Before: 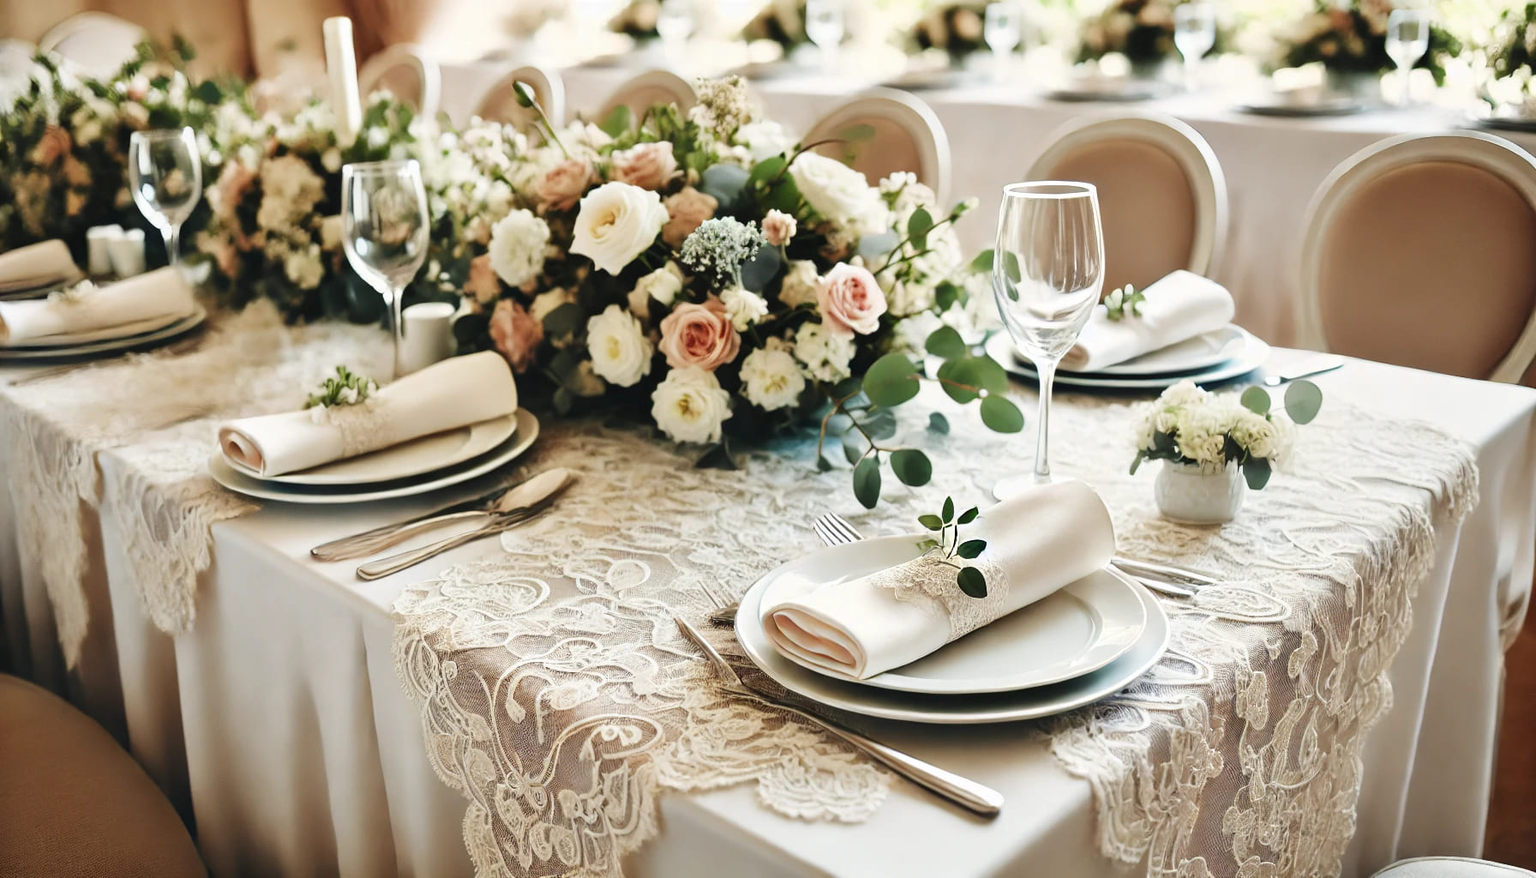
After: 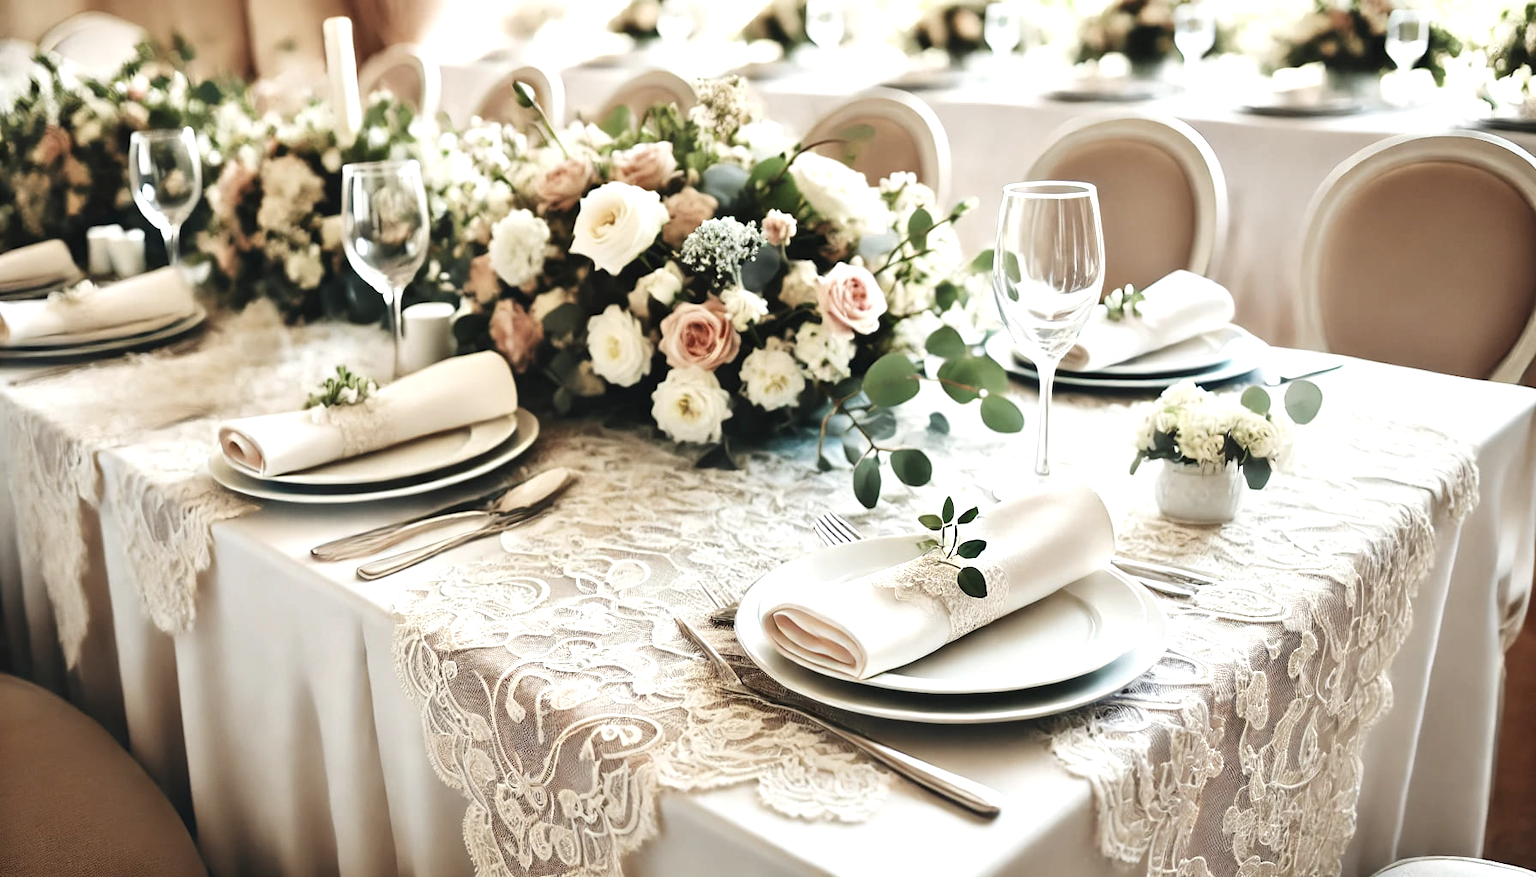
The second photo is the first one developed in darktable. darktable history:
exposure: exposure 0.404 EV, compensate exposure bias true, compensate highlight preservation false
contrast brightness saturation: contrast 0.064, brightness -0.013, saturation -0.238
